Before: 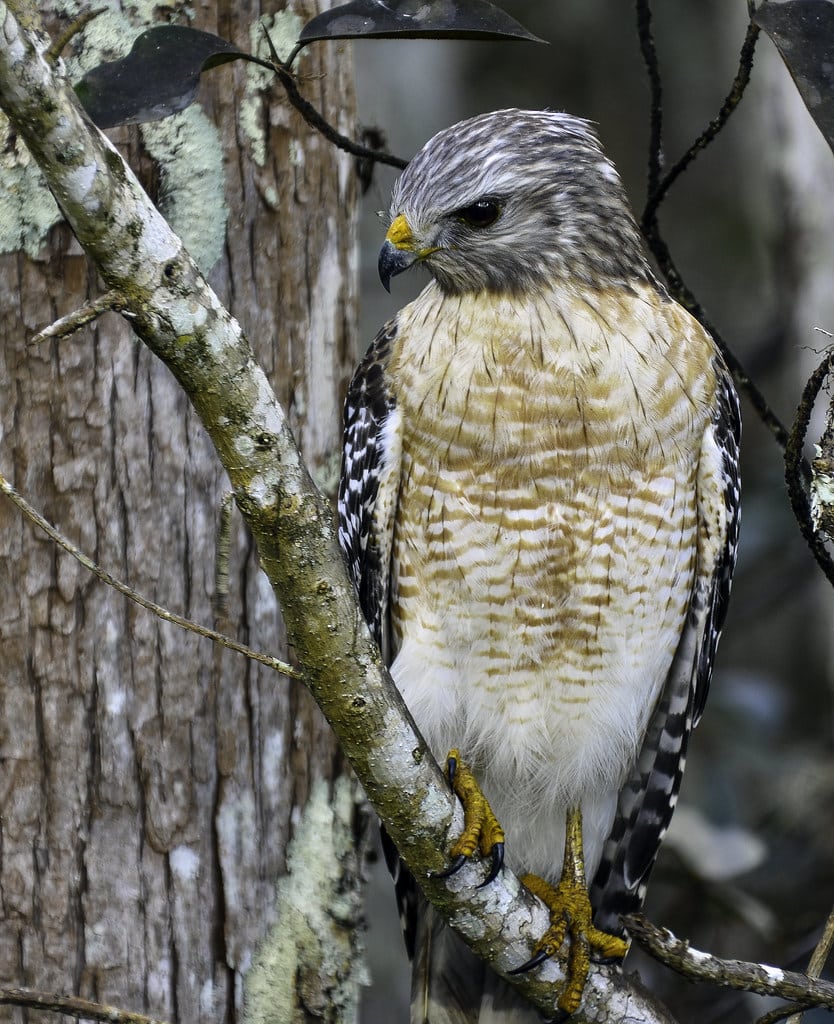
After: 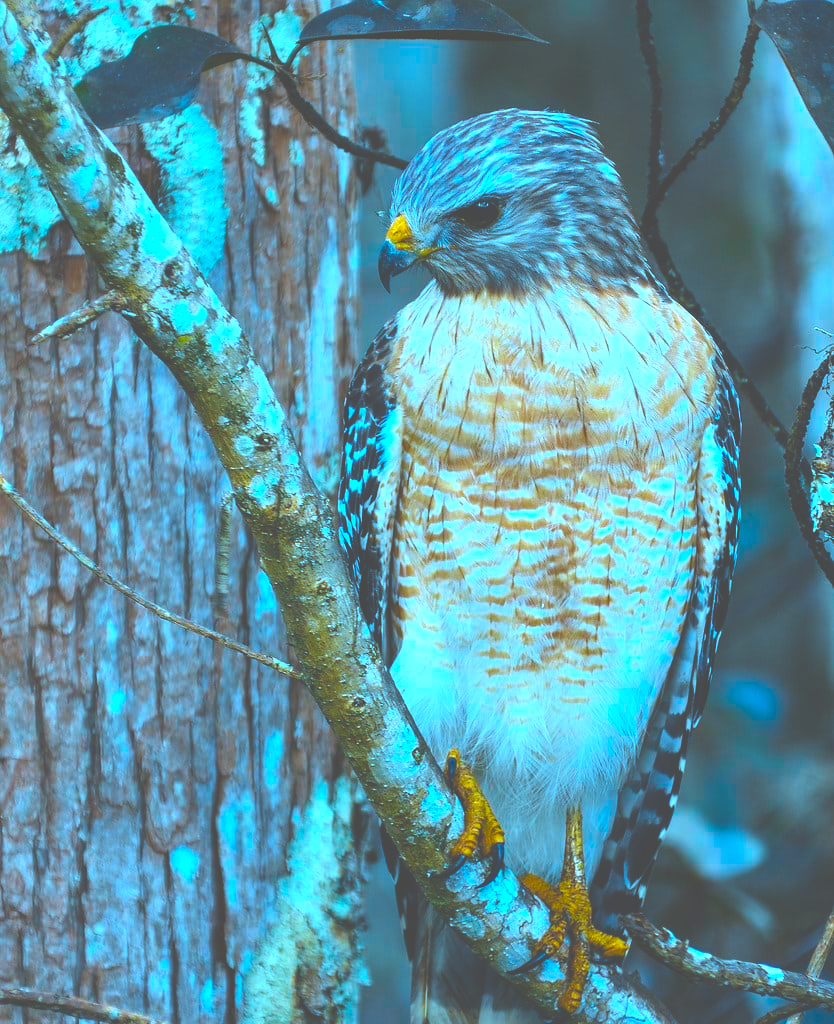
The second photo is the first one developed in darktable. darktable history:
white balance: red 0.871, blue 1.249
tone equalizer: -7 EV 0.18 EV, -6 EV 0.12 EV, -5 EV 0.08 EV, -4 EV 0.04 EV, -2 EV -0.02 EV, -1 EV -0.04 EV, +0 EV -0.06 EV, luminance estimator HSV value / RGB max
color balance rgb: linear chroma grading › global chroma 9%, perceptual saturation grading › global saturation 36%, perceptual saturation grading › shadows 35%, perceptual brilliance grading › global brilliance 15%, perceptual brilliance grading › shadows -35%, global vibrance 15%
exposure: black level correction -0.087, compensate highlight preservation false
